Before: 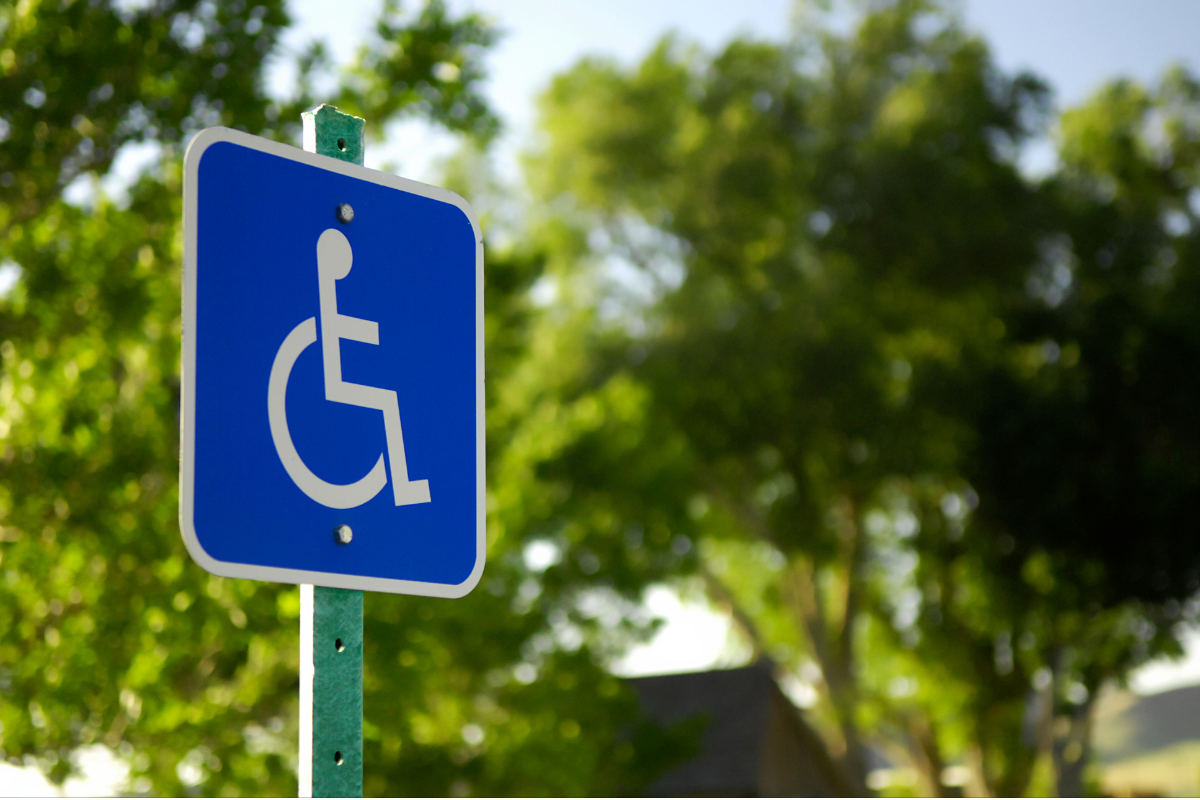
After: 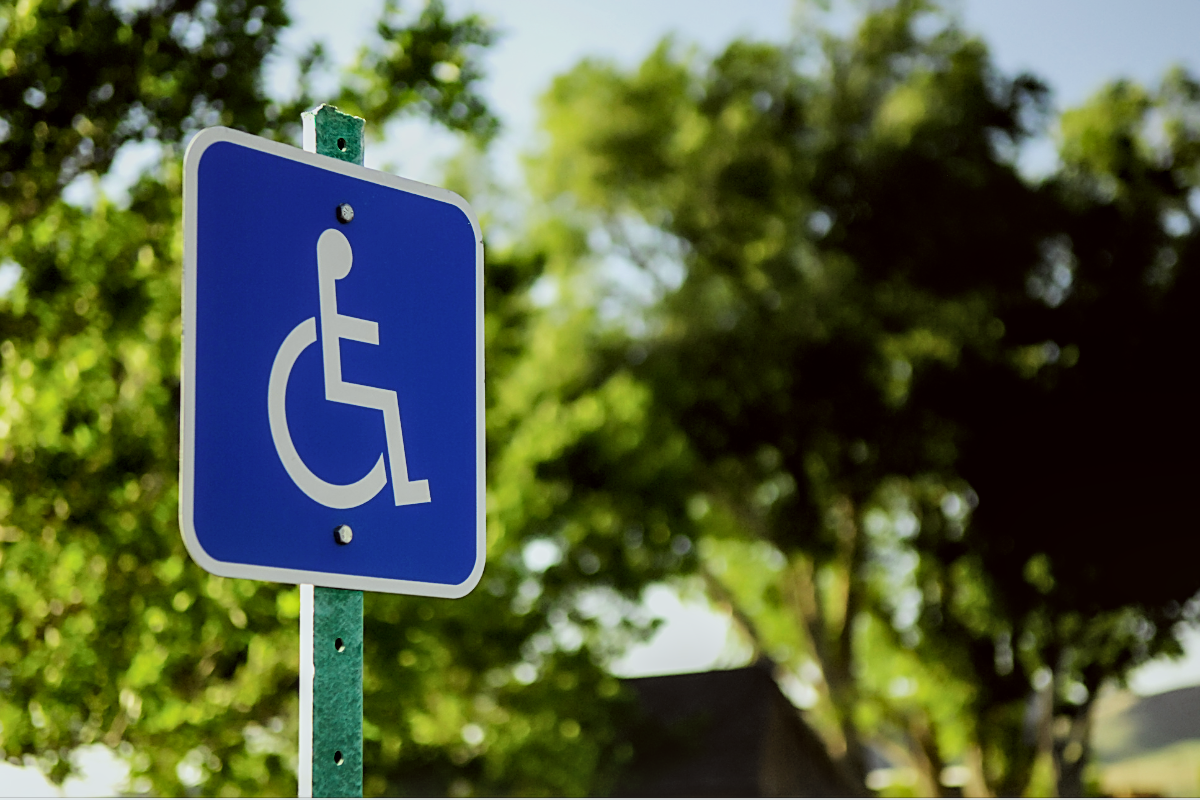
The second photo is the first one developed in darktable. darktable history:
color correction: highlights a* -2.73, highlights b* -2.09, shadows a* 2.41, shadows b* 2.73
filmic rgb: black relative exposure -5 EV, hardness 2.88, contrast 1.3
exposure: compensate highlight preservation false
local contrast: on, module defaults
sharpen: on, module defaults
